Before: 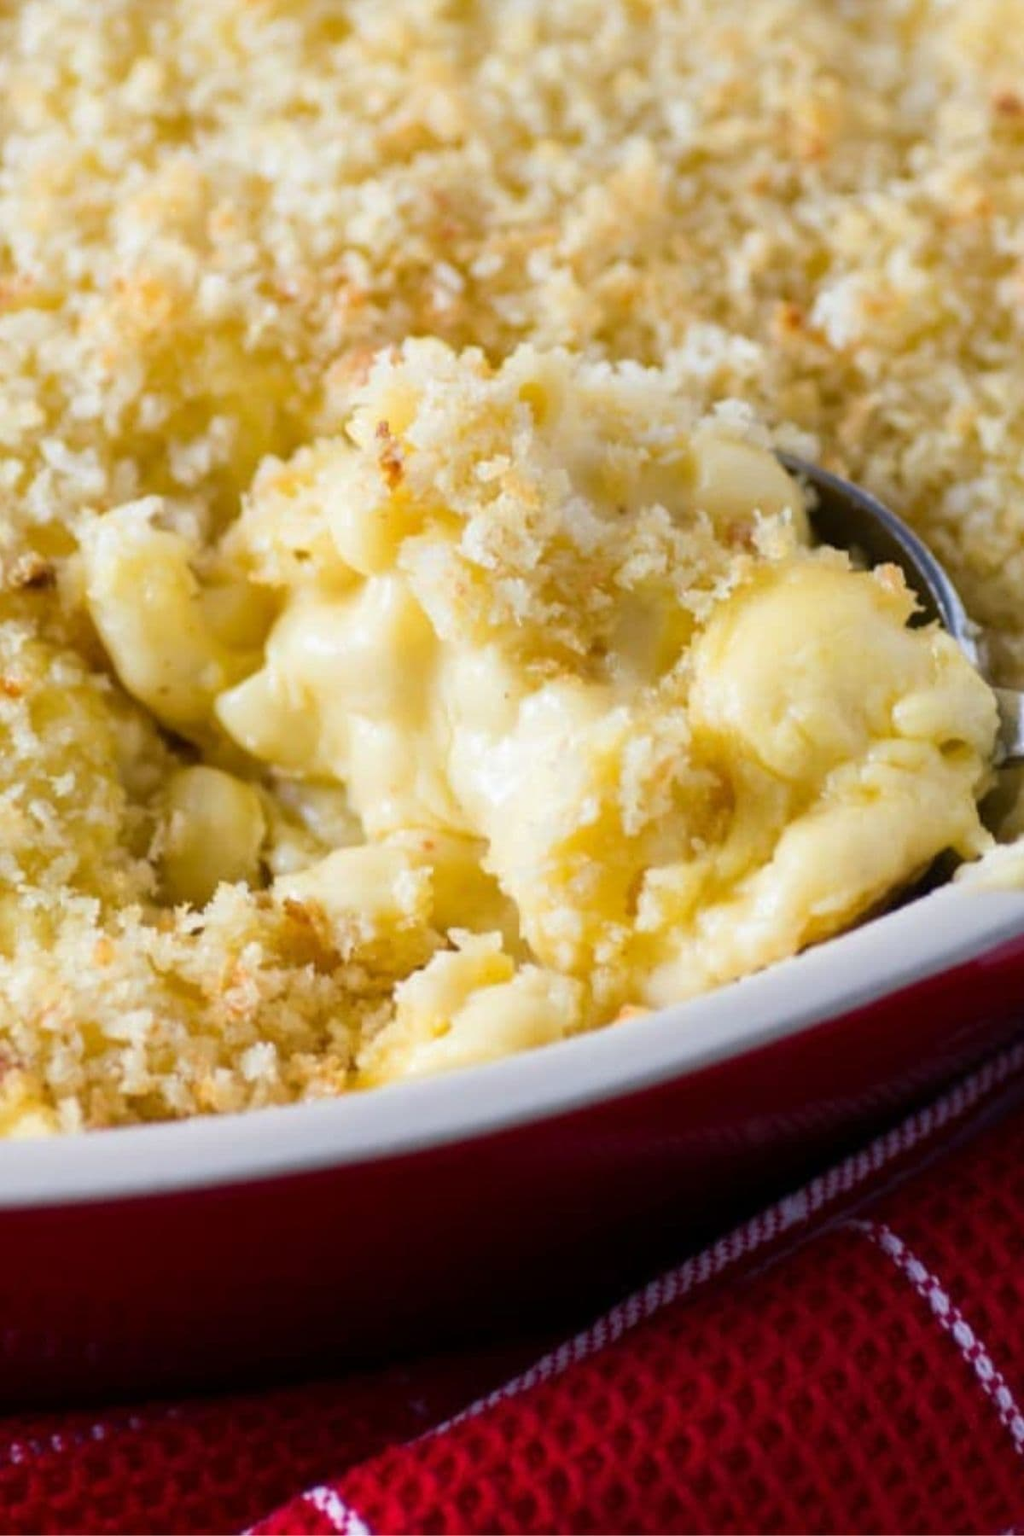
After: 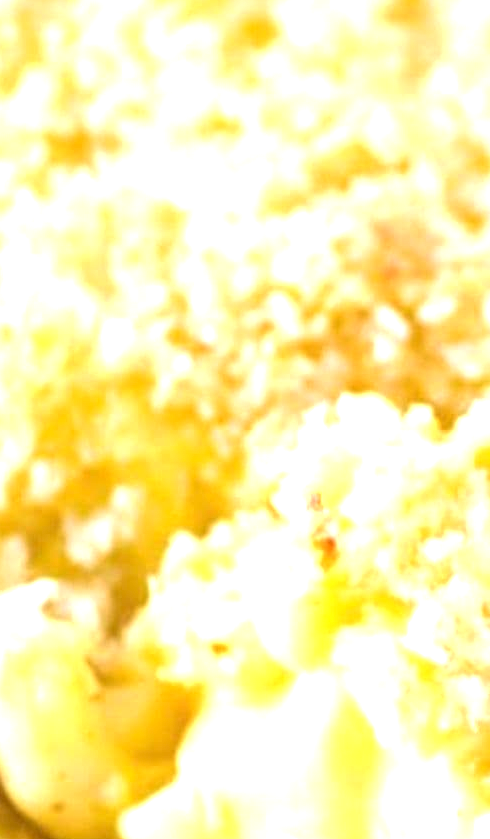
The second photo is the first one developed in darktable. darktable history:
exposure: exposure 1.138 EV, compensate highlight preservation false
crop and rotate: left 11.209%, top 0.116%, right 47.878%, bottom 53.223%
